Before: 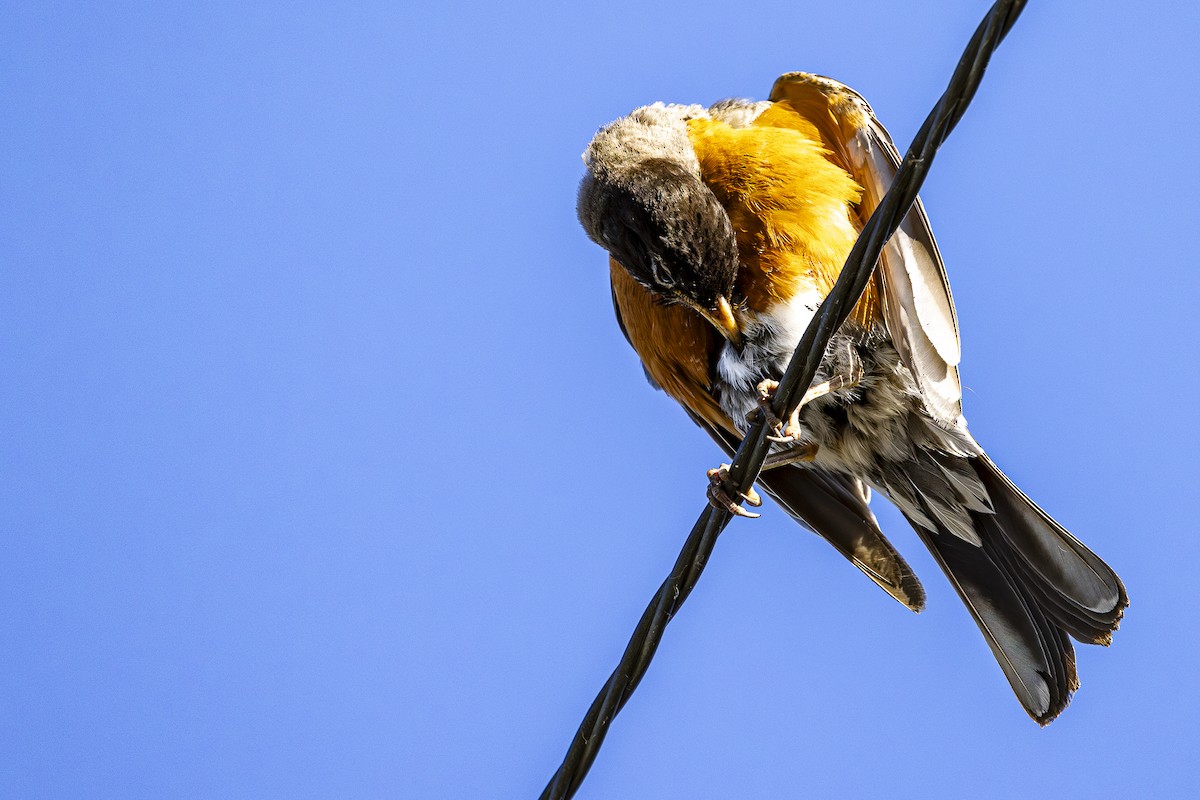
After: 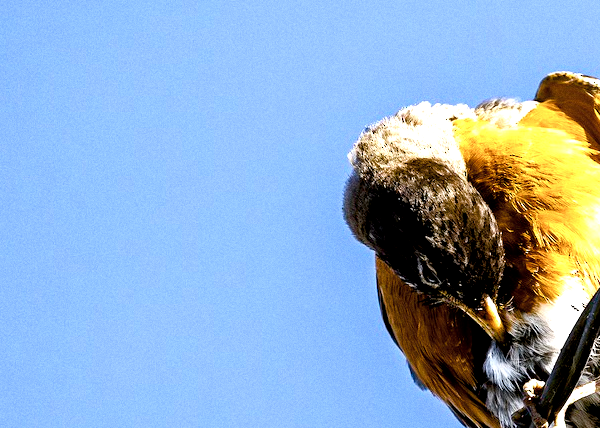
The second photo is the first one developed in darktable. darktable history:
contrast brightness saturation: contrast 0.06, brightness -0.01, saturation -0.23
grain: coarseness 0.09 ISO
crop: left 19.556%, right 30.401%, bottom 46.458%
color balance rgb: perceptual saturation grading › mid-tones 6.33%, perceptual saturation grading › shadows 72.44%, perceptual brilliance grading › highlights 11.59%, contrast 5.05%
exposure: black level correction 0.007, exposure 0.159 EV, compensate highlight preservation false
